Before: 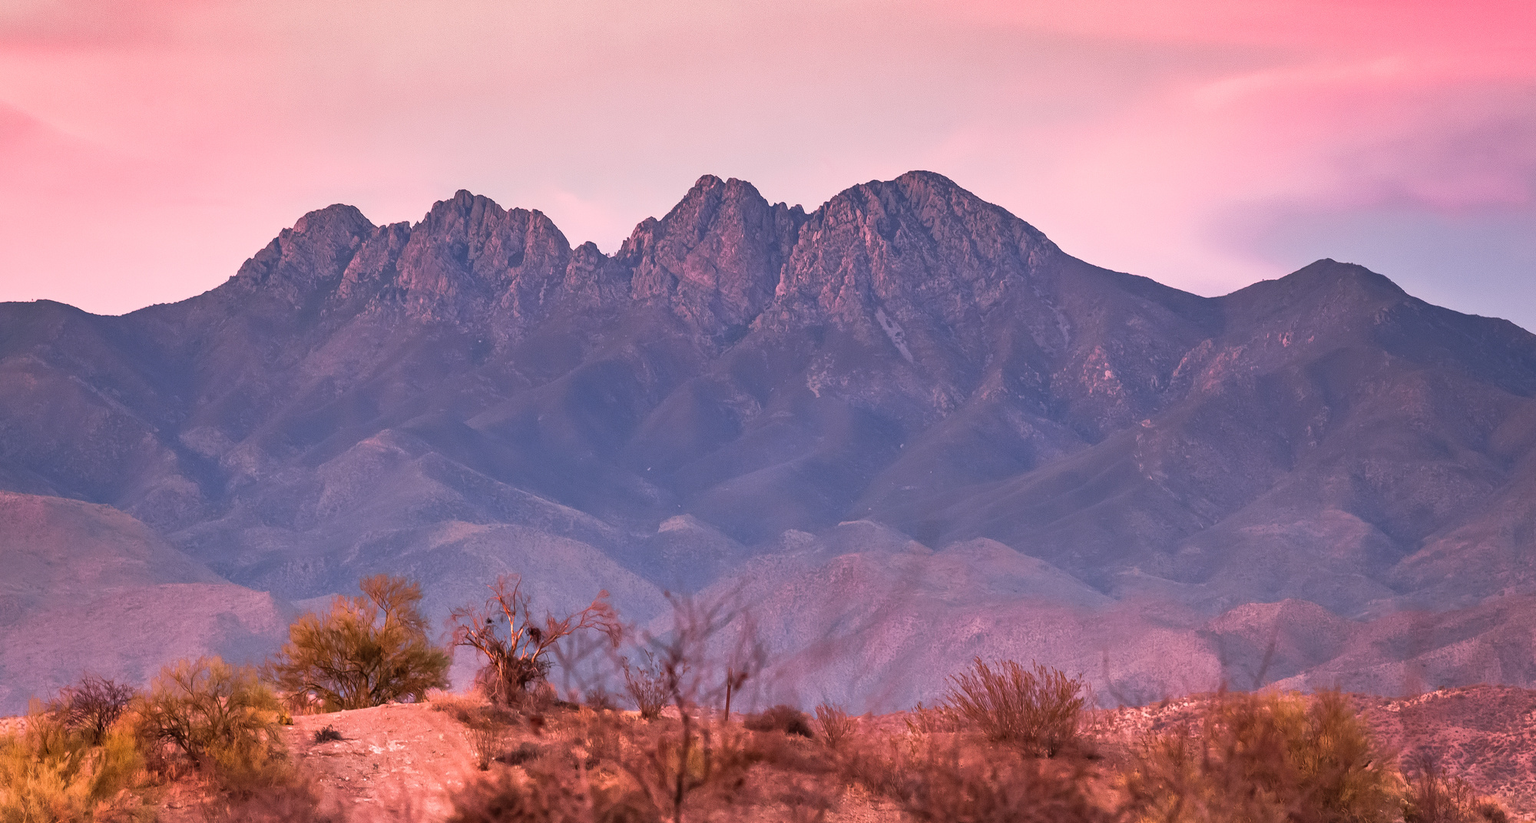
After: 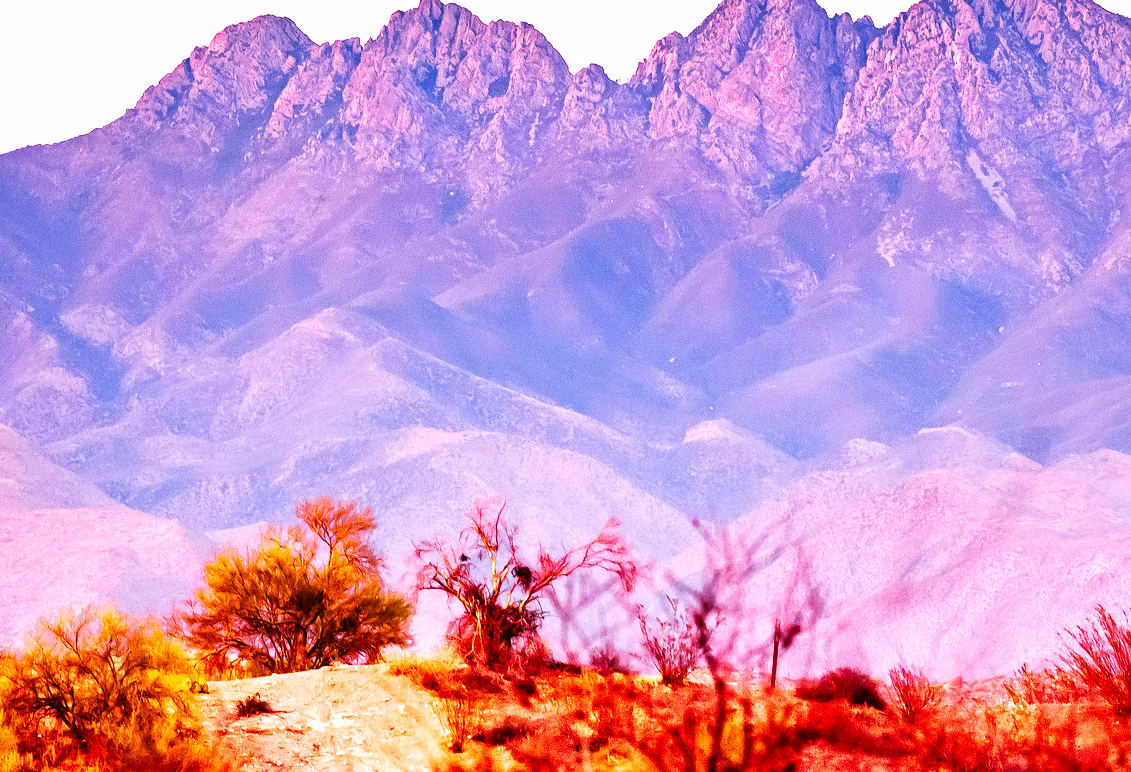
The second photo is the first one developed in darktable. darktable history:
color balance rgb: highlights gain › chroma 0.878%, highlights gain › hue 24.38°, perceptual saturation grading › global saturation 36.036%, perceptual saturation grading › shadows 34.939%, global vibrance 20%
tone equalizer: -8 EV -0.716 EV, -7 EV -0.711 EV, -6 EV -0.601 EV, -5 EV -0.408 EV, -3 EV 0.399 EV, -2 EV 0.6 EV, -1 EV 0.695 EV, +0 EV 0.759 EV, edges refinement/feathering 500, mask exposure compensation -1.57 EV, preserve details no
crop: left 8.667%, top 23.442%, right 34.773%, bottom 4.543%
base curve: curves: ch0 [(0, 0) (0.007, 0.004) (0.027, 0.03) (0.046, 0.07) (0.207, 0.54) (0.442, 0.872) (0.673, 0.972) (1, 1)], exposure shift 0.01, preserve colors none
